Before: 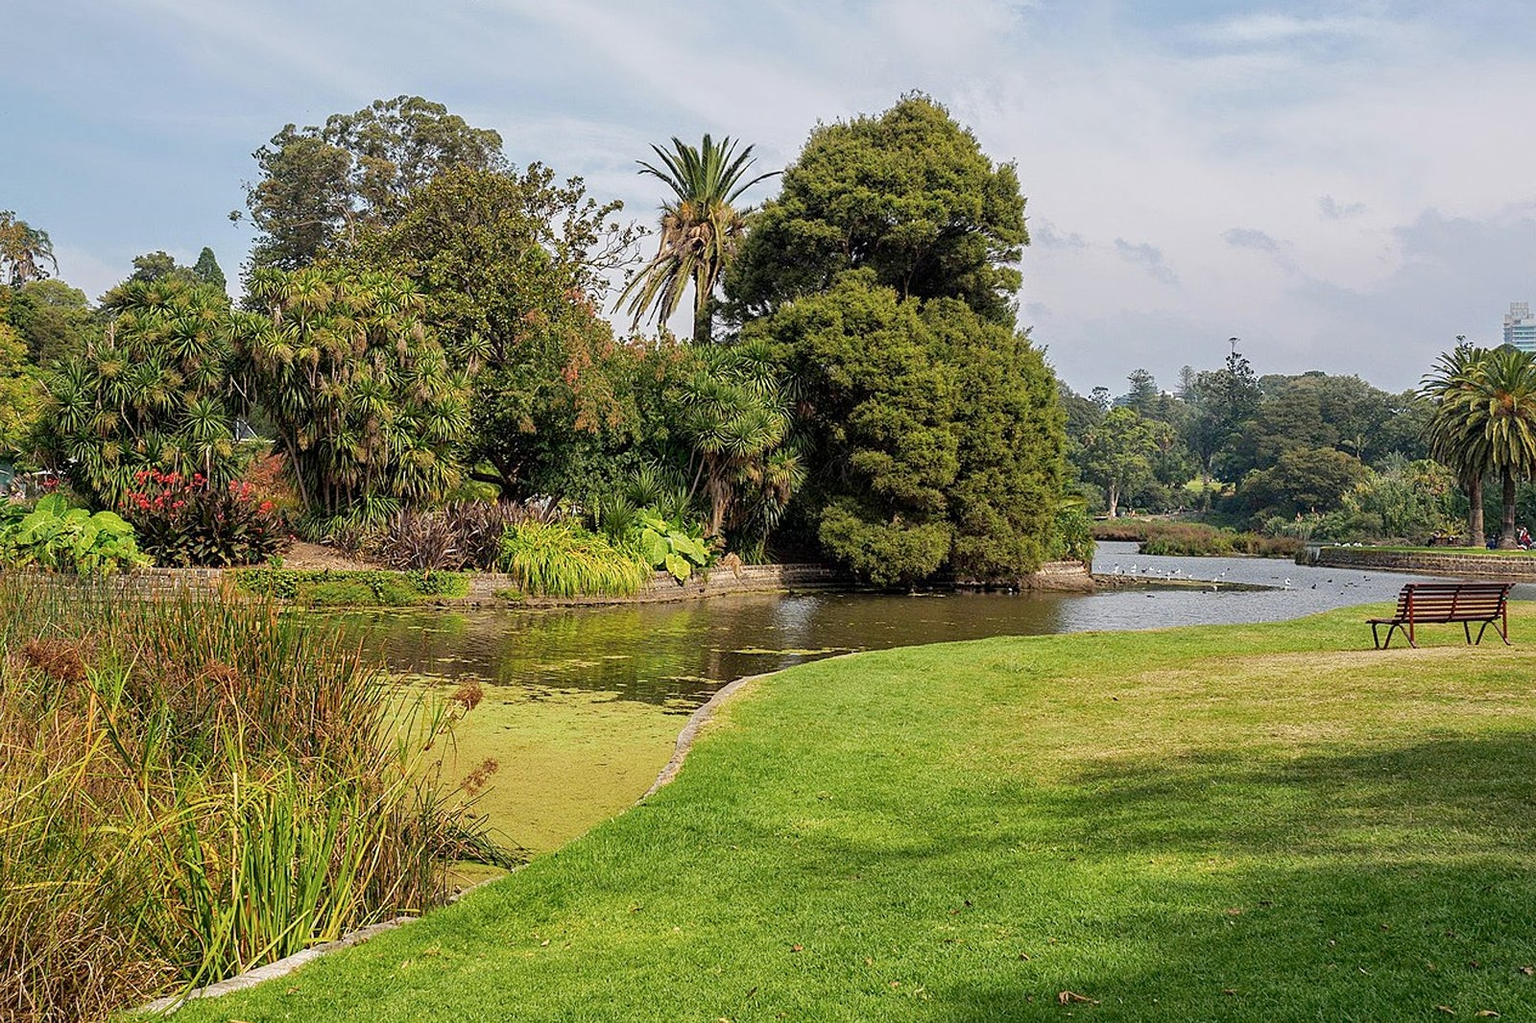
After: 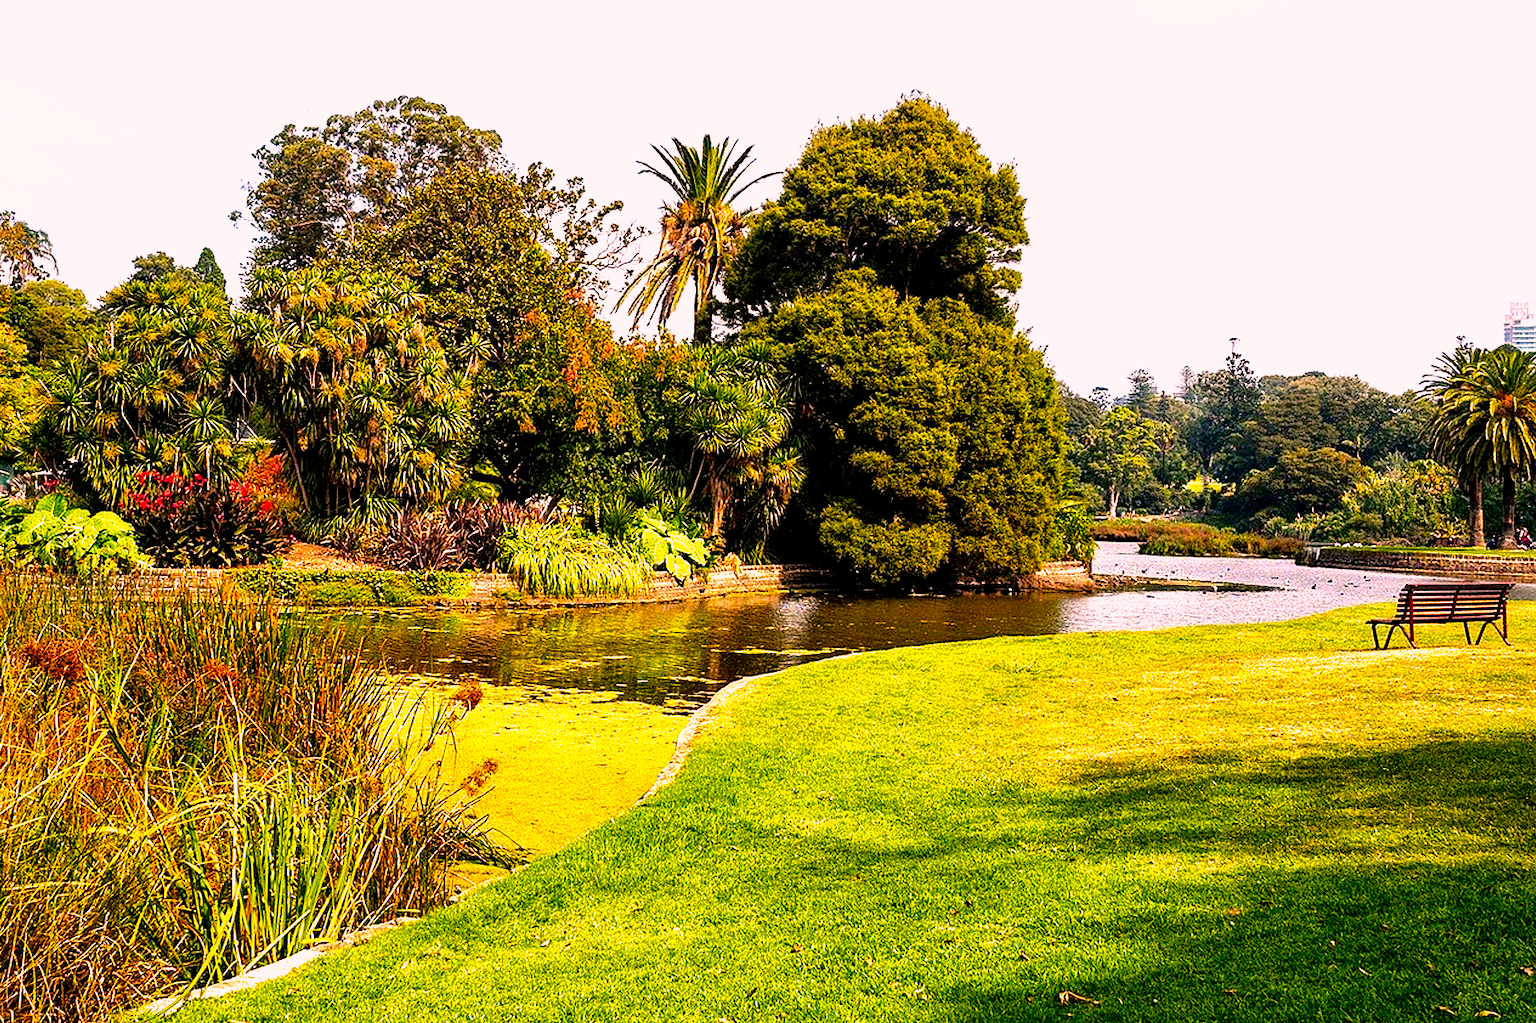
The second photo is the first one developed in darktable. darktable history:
color balance rgb: highlights gain › chroma 2.051%, highlights gain › hue 44.22°, perceptual saturation grading › global saturation 36.973%, perceptual brilliance grading › global brilliance 11.308%
color correction: highlights a* 14.69, highlights b* 4.85
levels: mode automatic
filmic rgb: black relative exposure -8.18 EV, white relative exposure 2.24 EV, hardness 7.07, latitude 86.18%, contrast 1.695, highlights saturation mix -3.54%, shadows ↔ highlights balance -2.7%, preserve chrominance no, color science v5 (2021)
